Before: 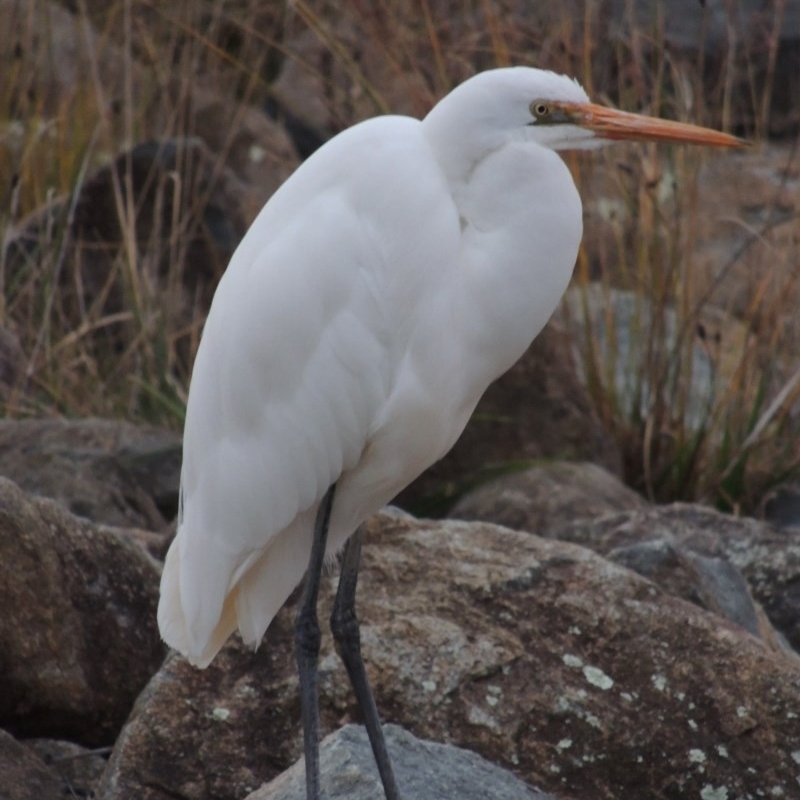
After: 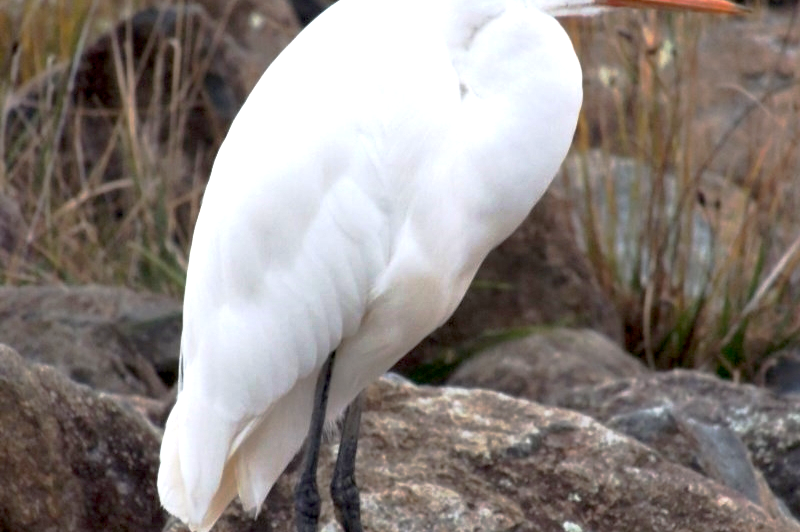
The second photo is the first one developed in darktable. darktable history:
exposure: black level correction 0.008, exposure 1.413 EV, compensate exposure bias true, compensate highlight preservation false
tone curve: curves: ch0 [(0, 0) (0.48, 0.431) (0.7, 0.609) (0.864, 0.854) (1, 1)], preserve colors none
crop: top 16.707%, bottom 16.679%
